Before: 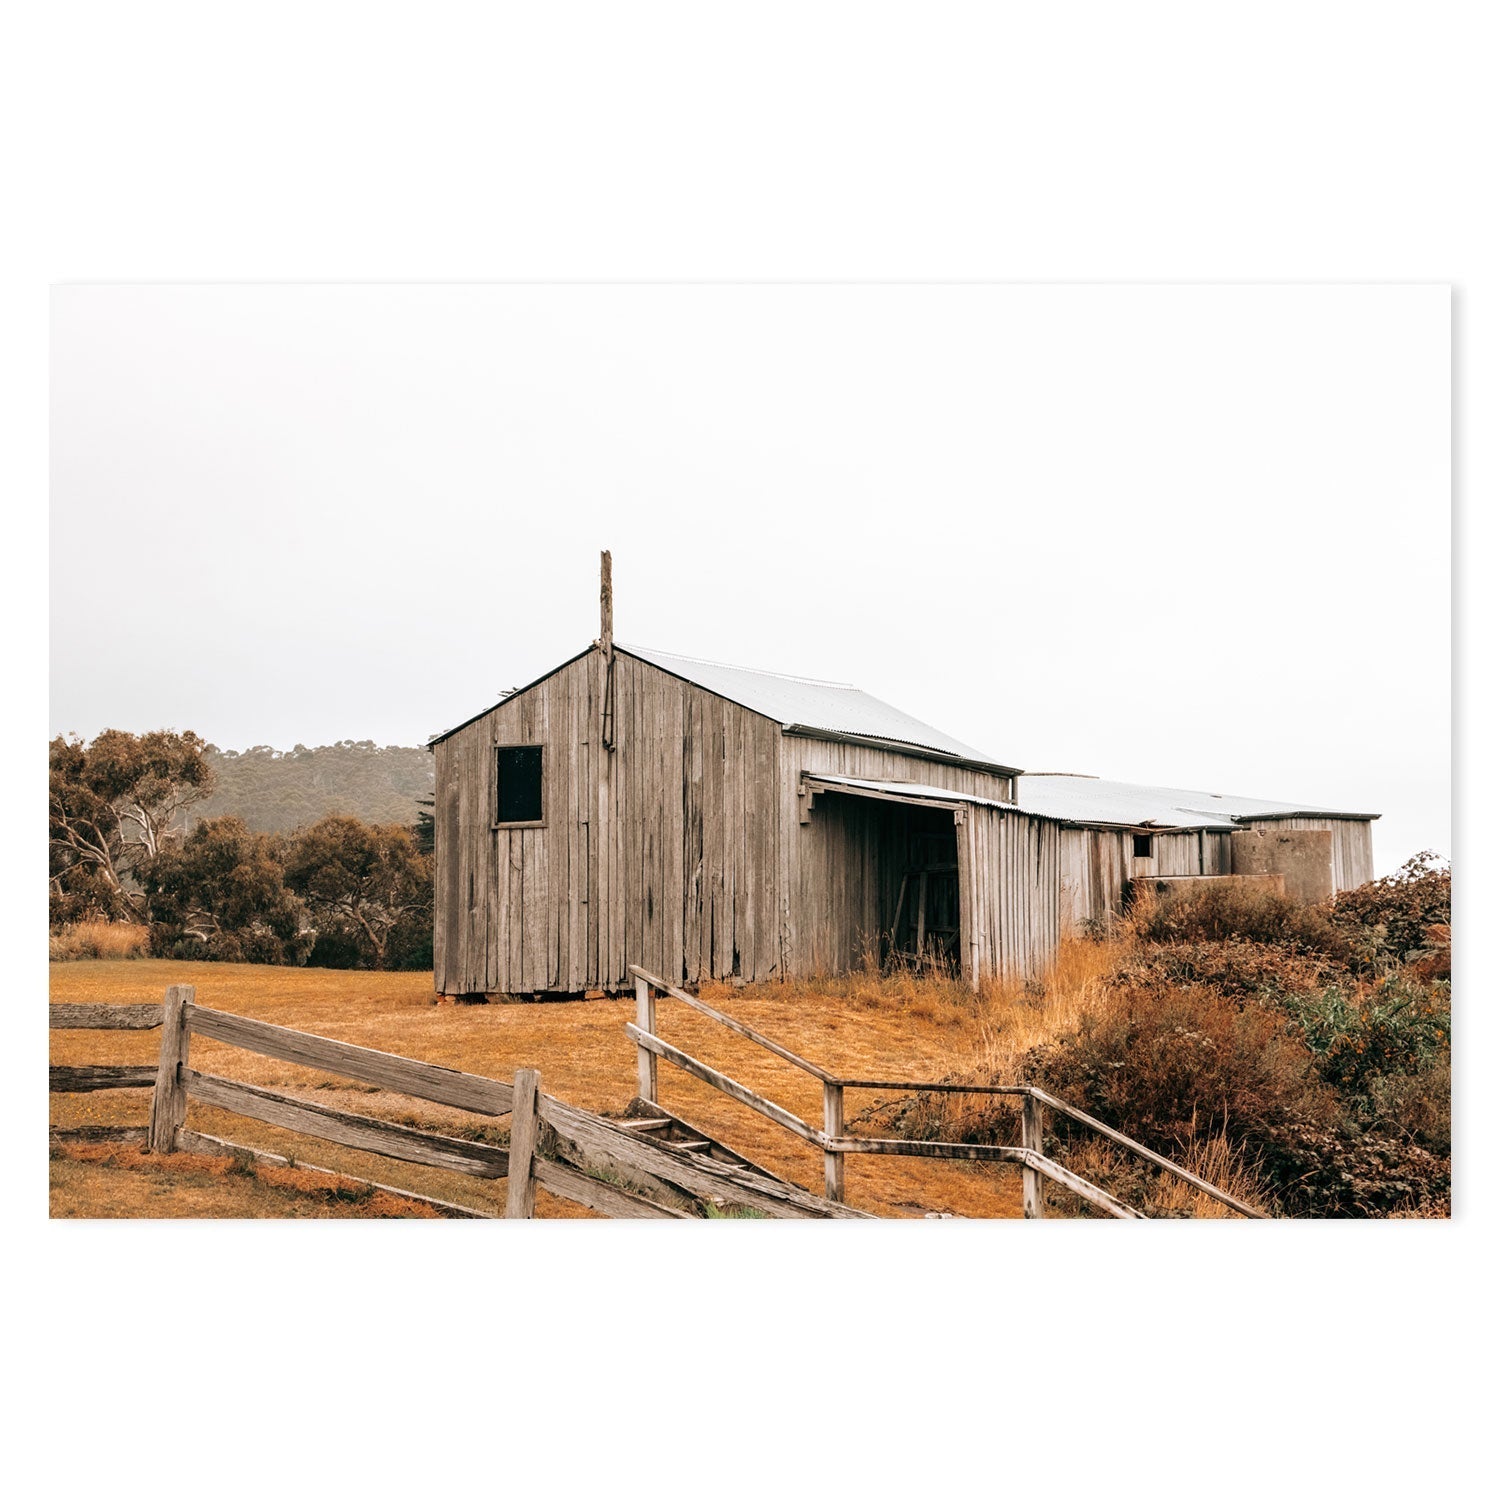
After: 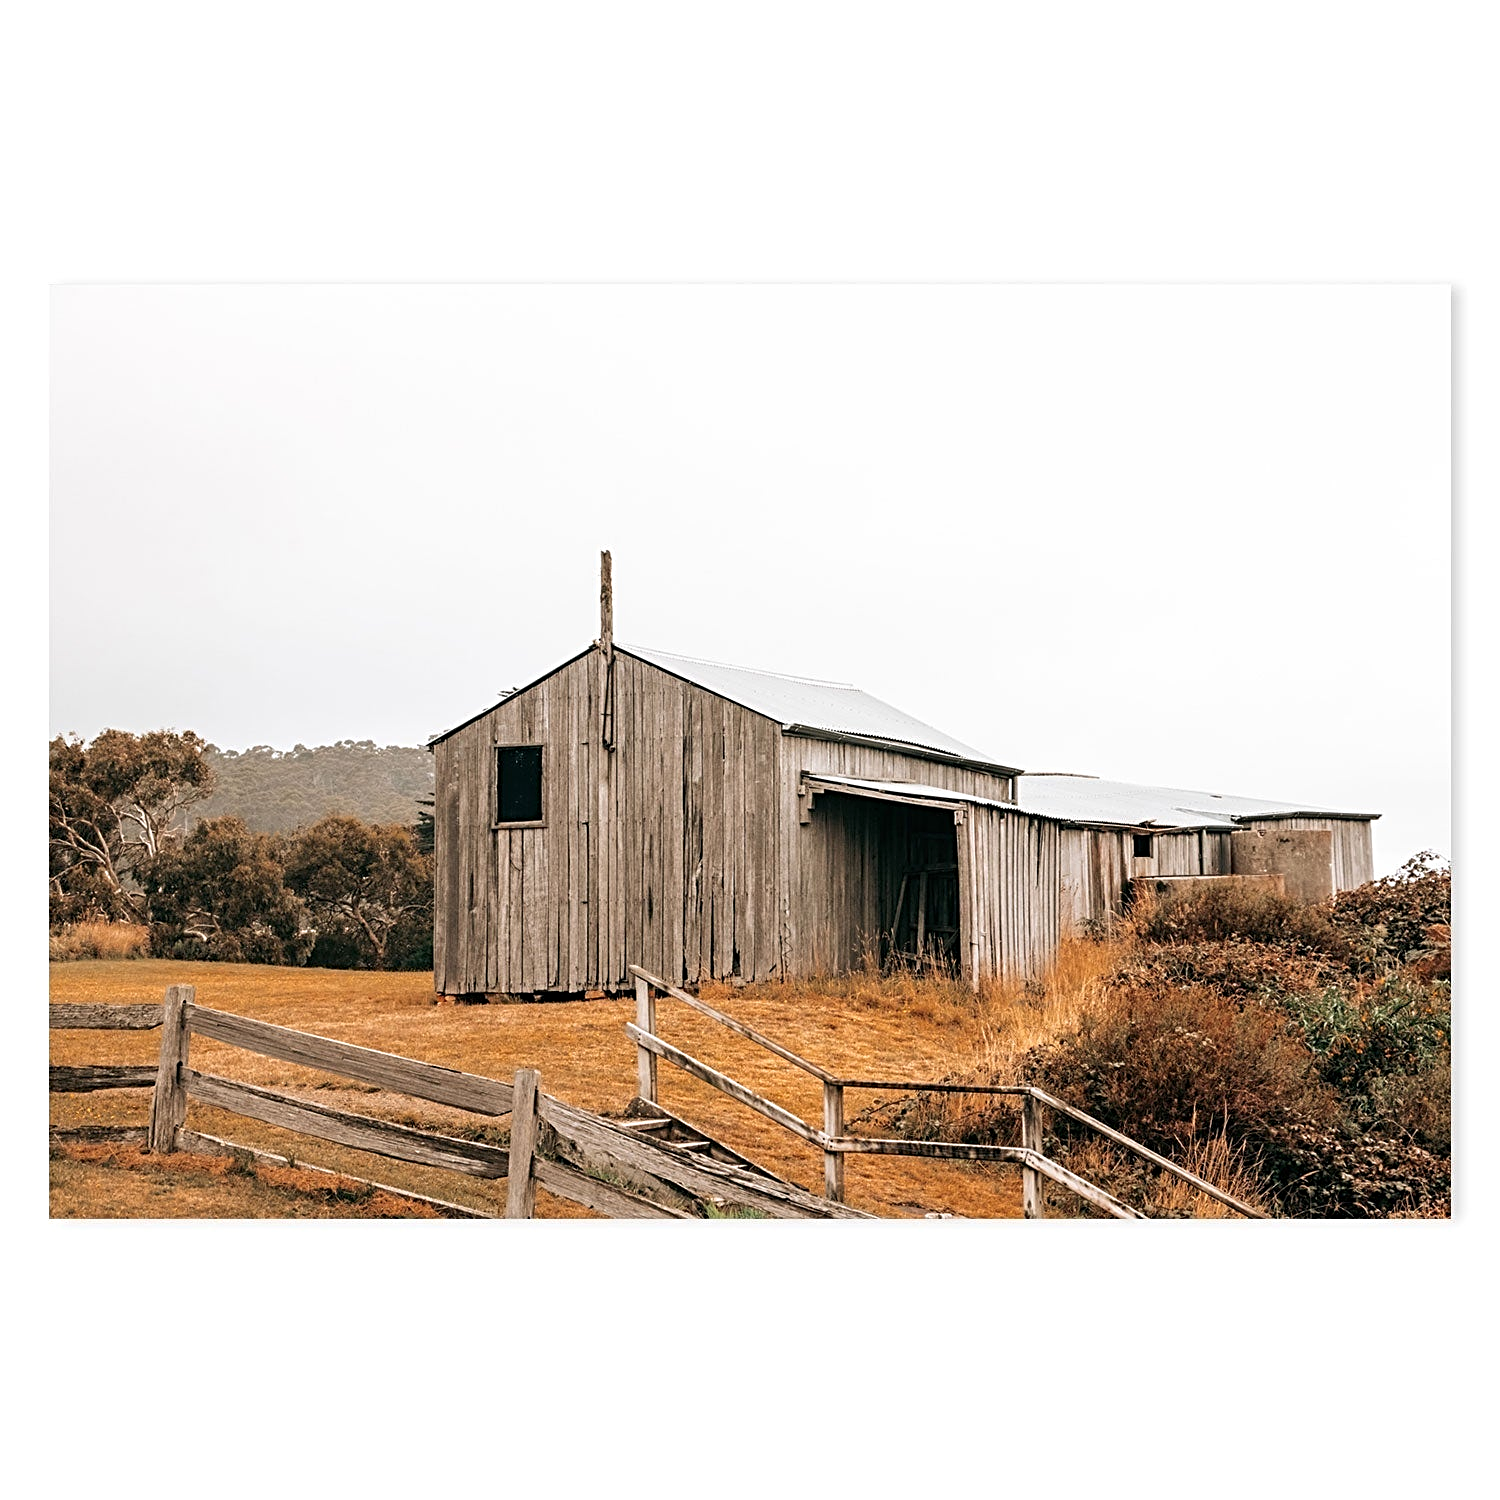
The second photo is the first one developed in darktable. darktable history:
sharpen: radius 3.119
exposure: exposure 0.014 EV, compensate highlight preservation false
